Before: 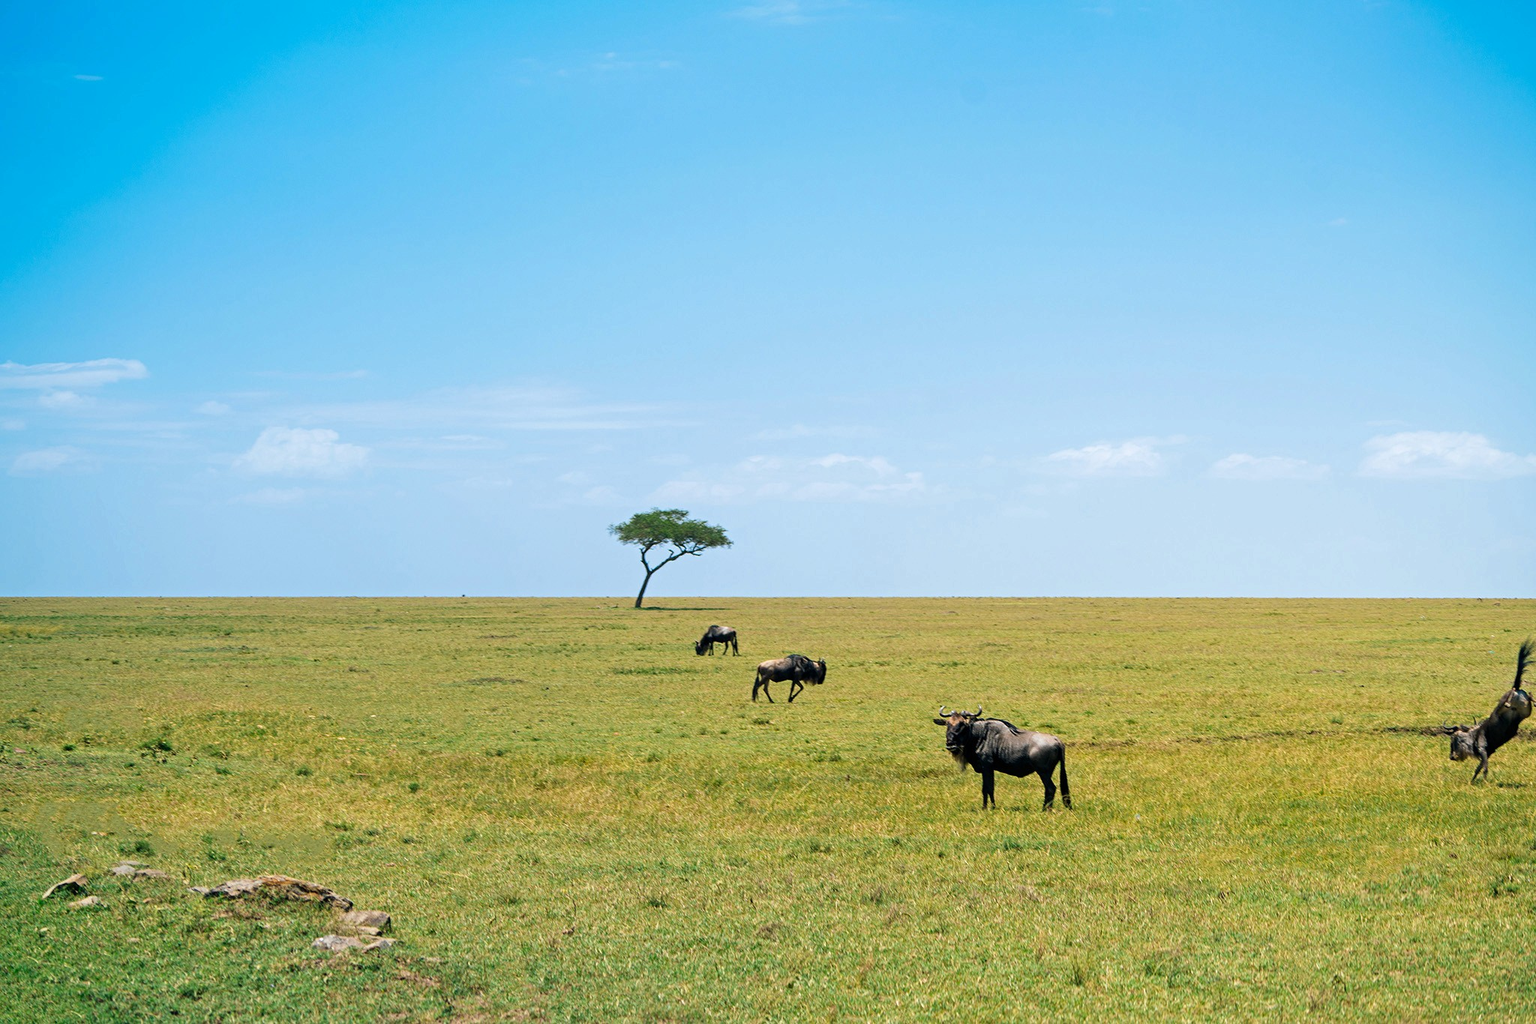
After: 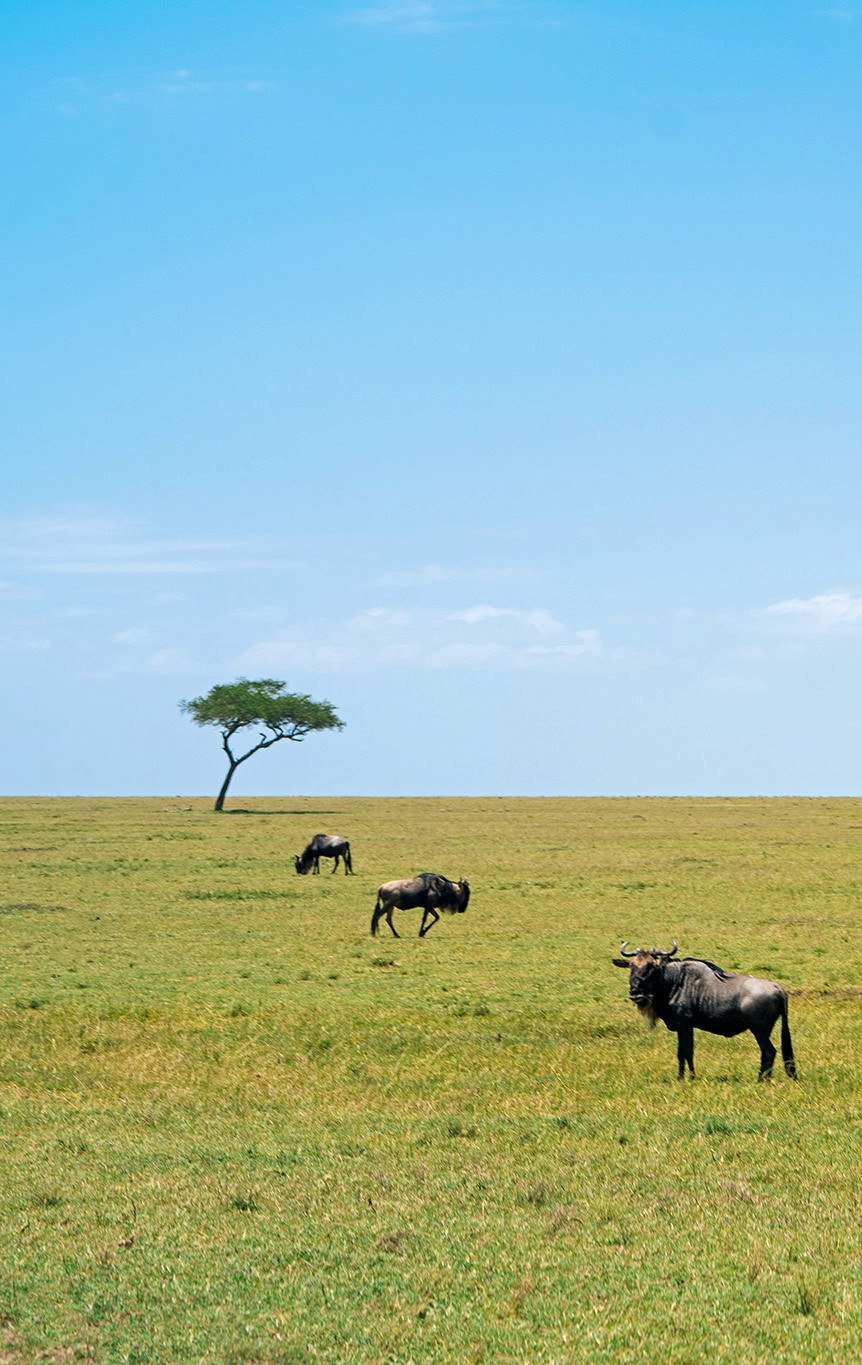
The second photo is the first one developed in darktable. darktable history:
crop: left 30.896%, right 26.998%
